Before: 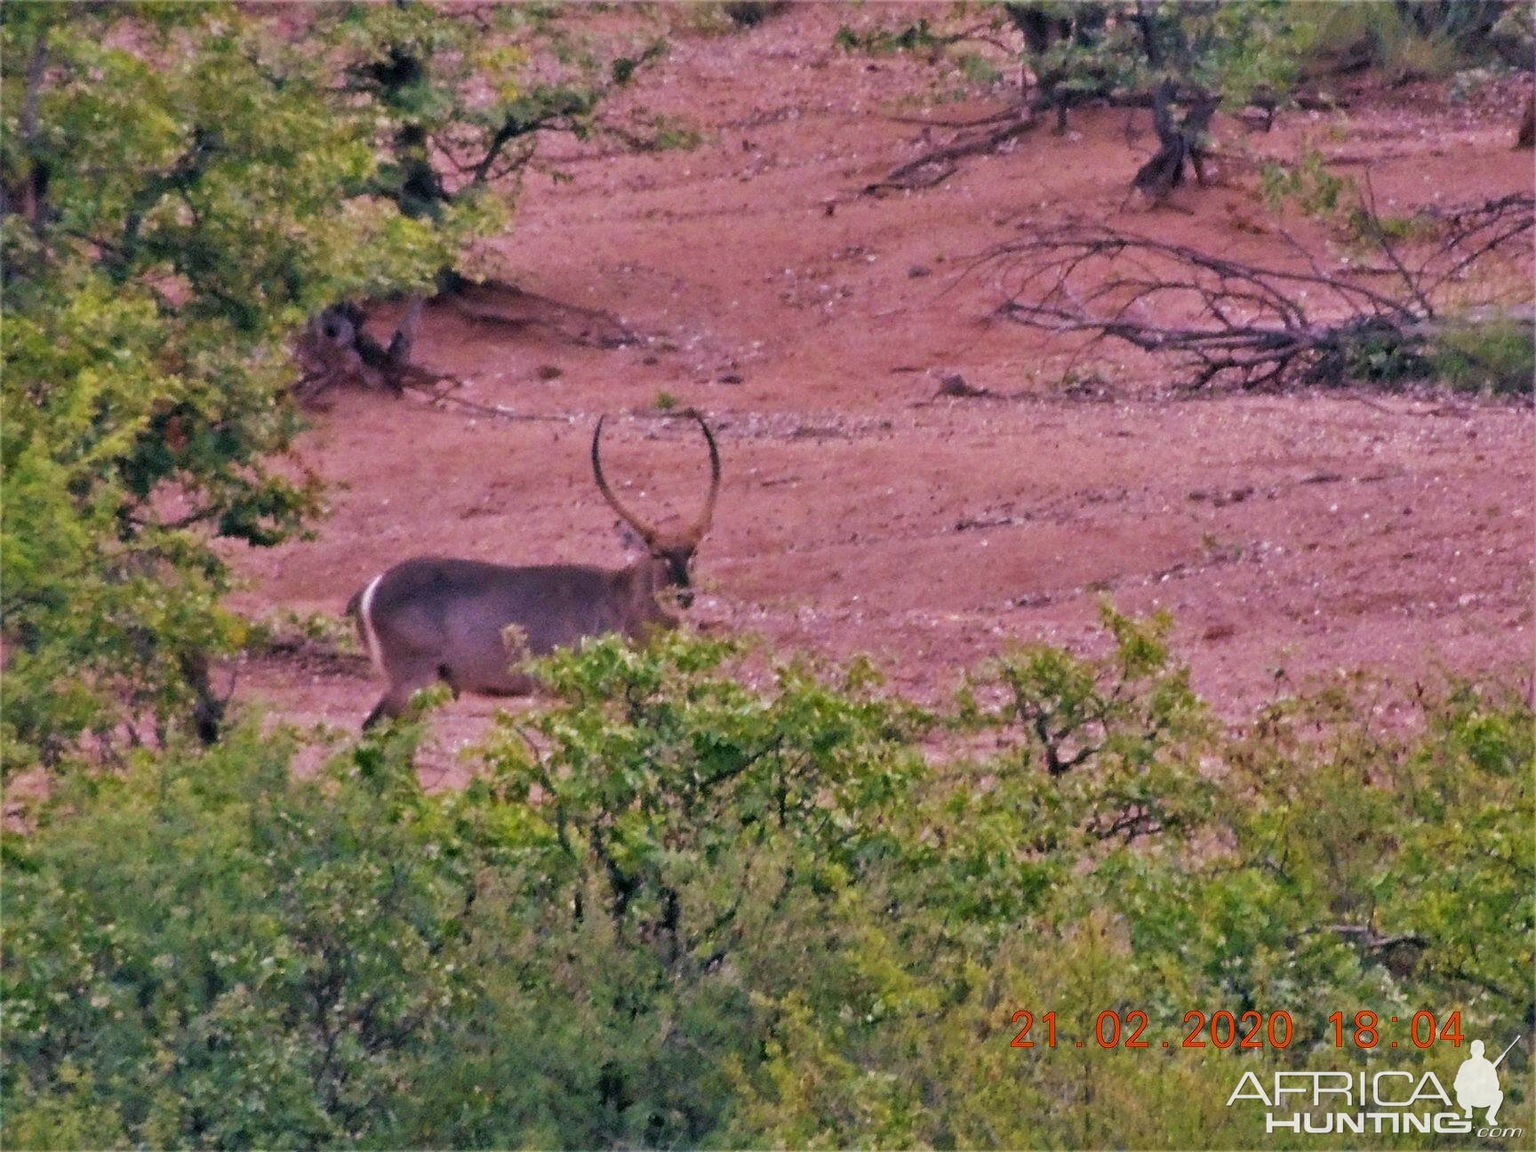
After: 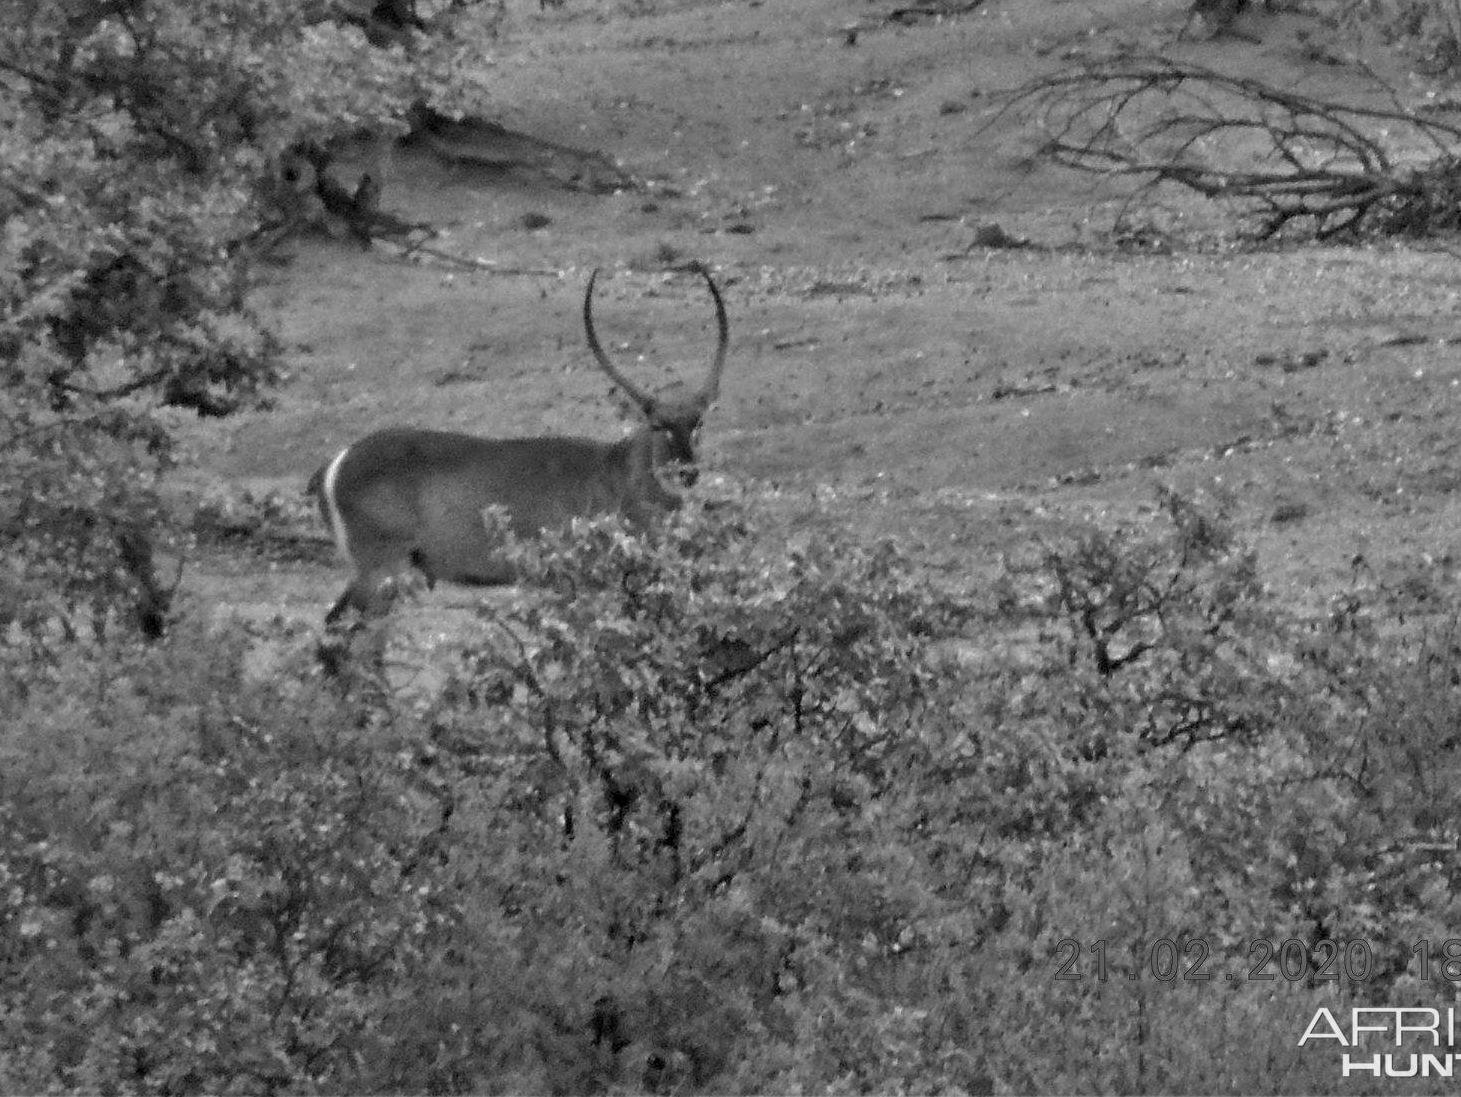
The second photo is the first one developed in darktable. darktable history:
crop and rotate: left 4.764%, top 15.315%, right 10.637%
local contrast: highlights 107%, shadows 100%, detail 120%, midtone range 0.2
color calibration: output gray [0.21, 0.42, 0.37, 0], gray › normalize channels true, illuminant F (fluorescent), F source F9 (Cool White Deluxe 4150 K) – high CRI, x 0.375, y 0.373, temperature 4162.45 K, gamut compression 0.022
